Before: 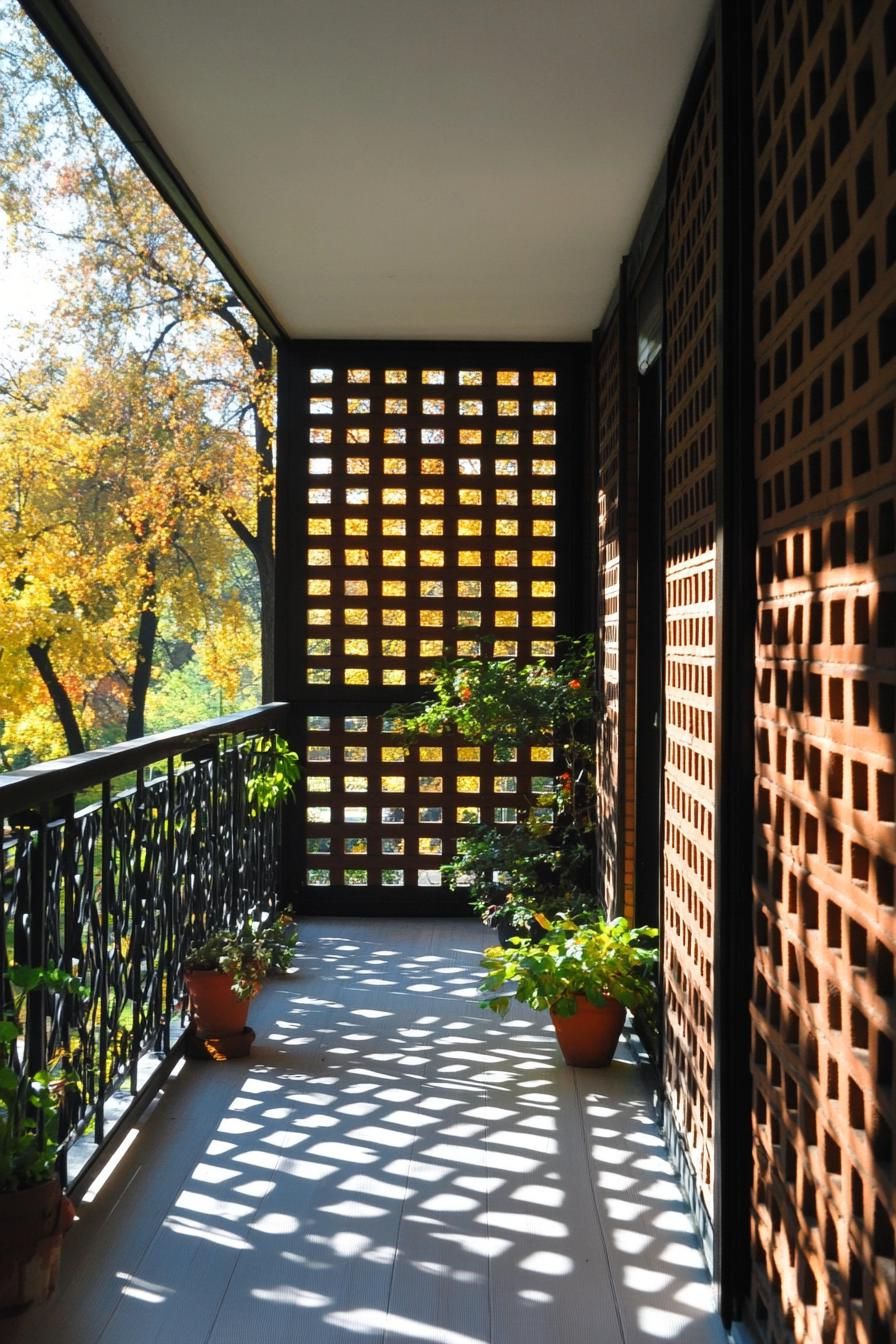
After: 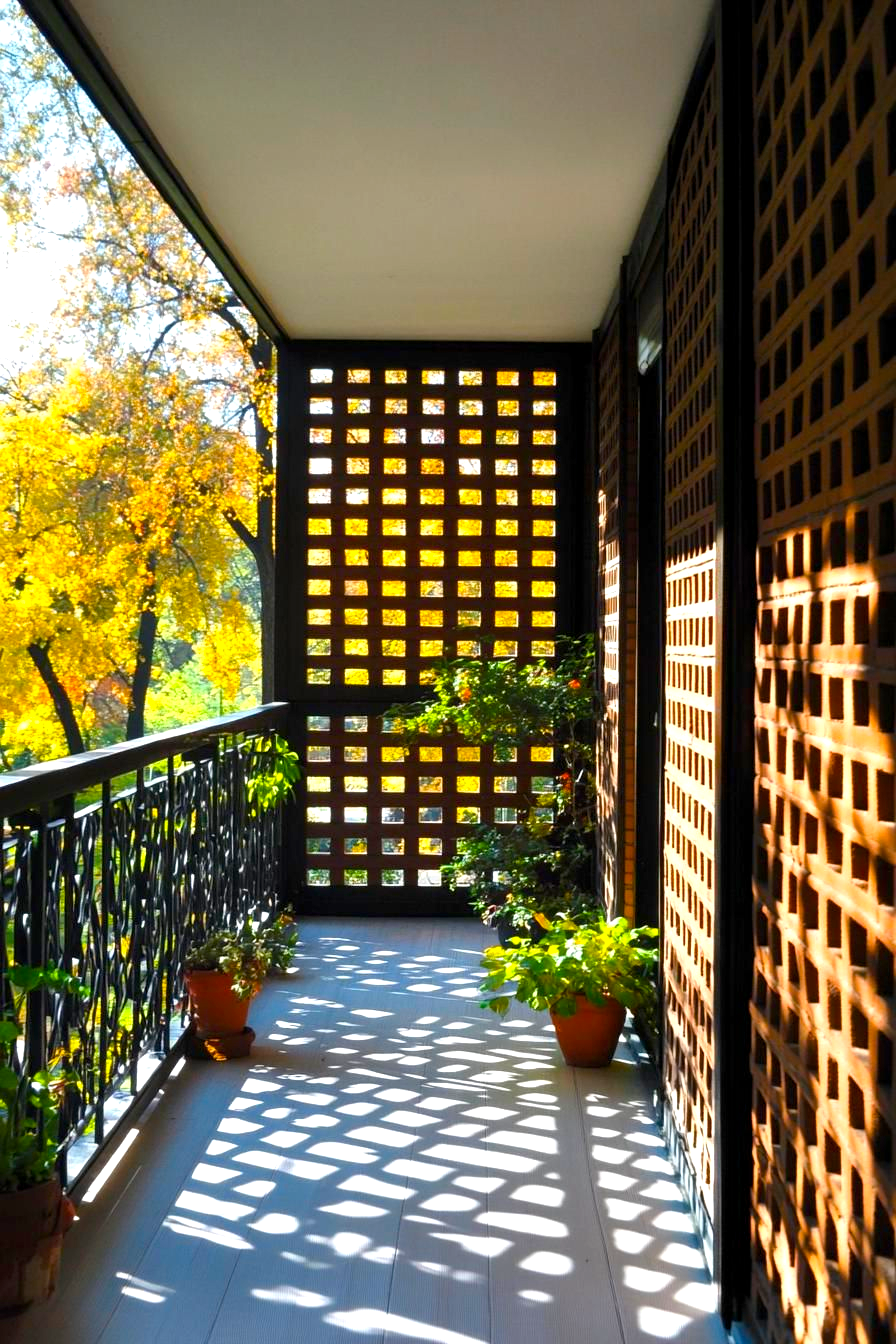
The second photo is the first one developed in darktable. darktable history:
color balance rgb: global offset › luminance -0.408%, linear chroma grading › global chroma 14.907%, perceptual saturation grading › global saturation 25.787%
exposure: black level correction 0, exposure 0.5 EV, compensate highlight preservation false
